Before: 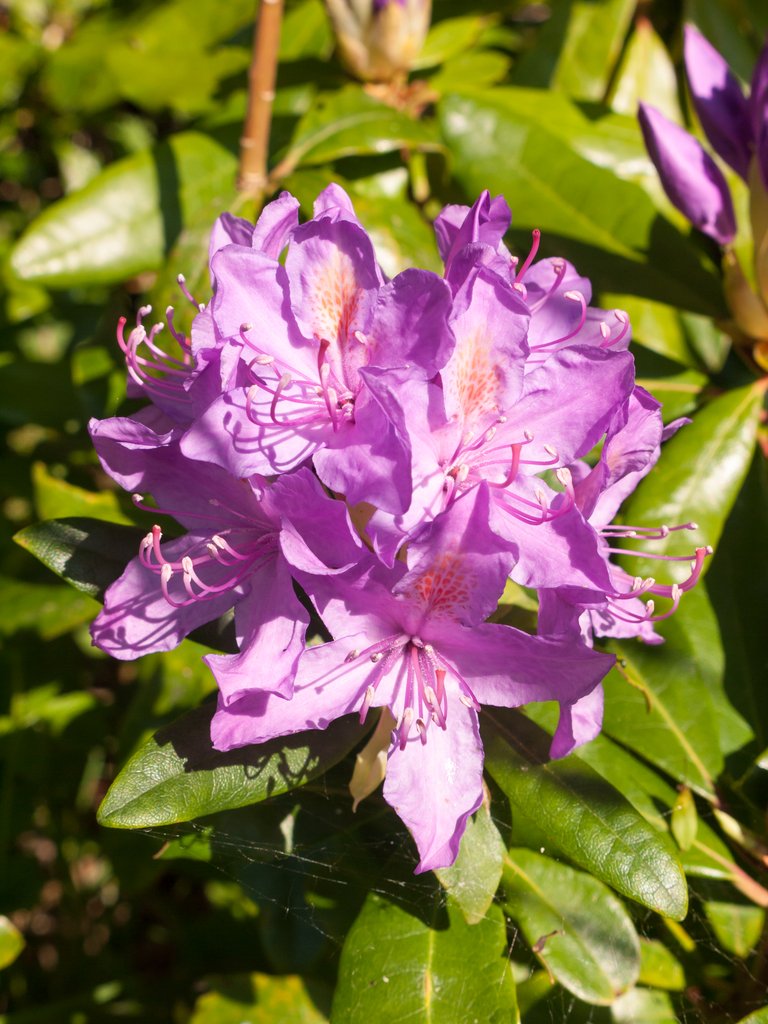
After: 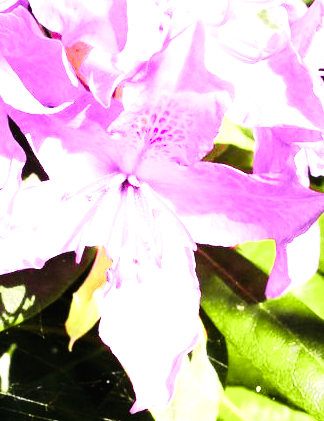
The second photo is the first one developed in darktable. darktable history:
tone curve: curves: ch0 [(0.016, 0.011) (0.094, 0.016) (0.469, 0.508) (0.721, 0.862) (1, 1)], preserve colors none
crop: left 37.087%, top 45.111%, right 20.617%, bottom 13.707%
color zones: curves: ch0 [(0, 0.533) (0.126, 0.533) (0.234, 0.533) (0.368, 0.357) (0.5, 0.5) (0.625, 0.5) (0.74, 0.637) (0.875, 0.5)]; ch1 [(0.004, 0.708) (0.129, 0.662) (0.25, 0.5) (0.375, 0.331) (0.496, 0.396) (0.625, 0.649) (0.739, 0.26) (0.875, 0.5) (1, 0.478)]; ch2 [(0, 0.409) (0.132, 0.403) (0.236, 0.558) (0.379, 0.448) (0.5, 0.5) (0.625, 0.5) (0.691, 0.39) (0.875, 0.5)]
contrast brightness saturation: brightness 0.121
tone equalizer: -8 EV -1.06 EV, -7 EV -0.986 EV, -6 EV -0.861 EV, -5 EV -0.618 EV, -3 EV 0.55 EV, -2 EV 0.869 EV, -1 EV 1 EV, +0 EV 1.07 EV, edges refinement/feathering 500, mask exposure compensation -1.57 EV, preserve details no
exposure: black level correction 0, exposure 0.889 EV, compensate highlight preservation false
